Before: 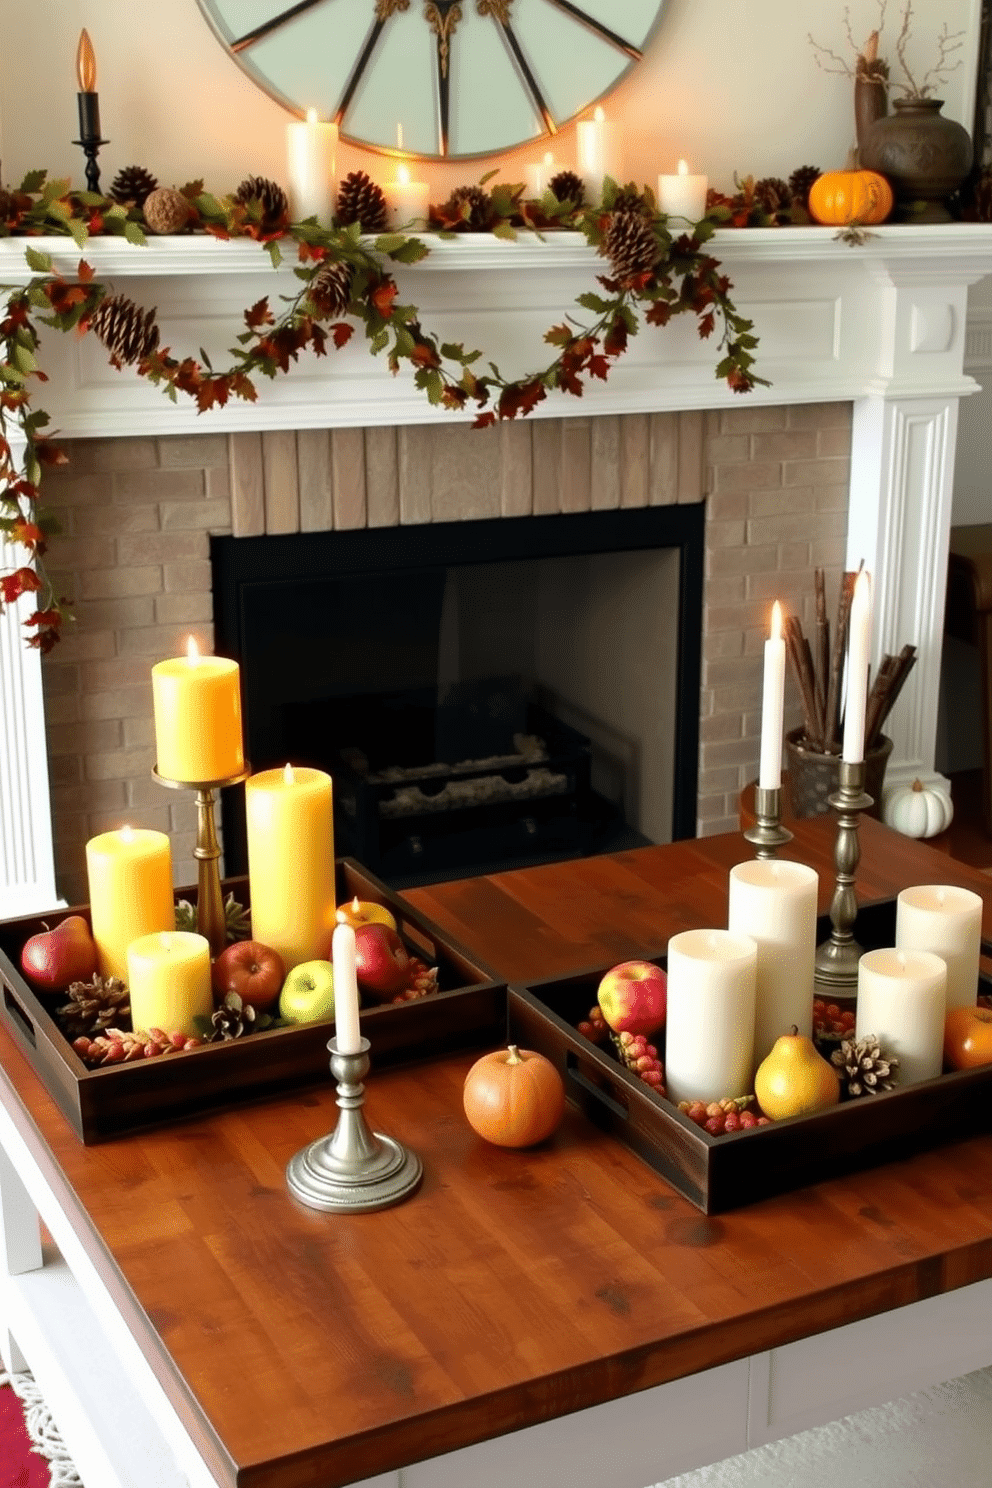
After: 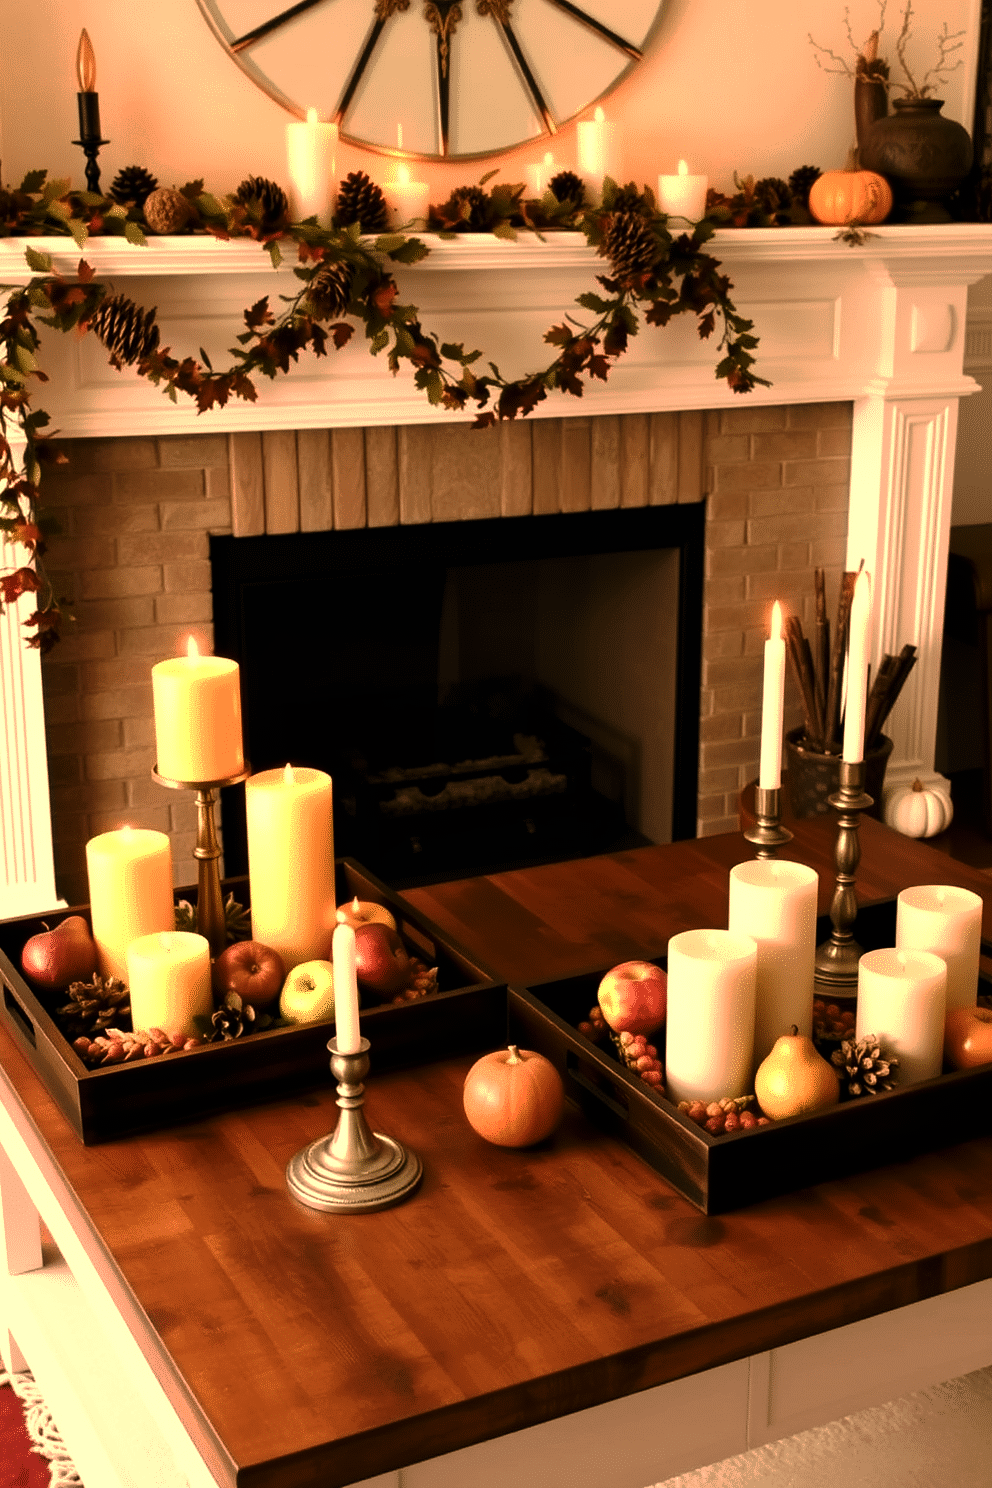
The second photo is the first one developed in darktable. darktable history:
tone curve: curves: ch0 [(0, 0) (0.003, 0.018) (0.011, 0.024) (0.025, 0.038) (0.044, 0.067) (0.069, 0.098) (0.1, 0.13) (0.136, 0.165) (0.177, 0.205) (0.224, 0.249) (0.277, 0.304) (0.335, 0.365) (0.399, 0.432) (0.468, 0.505) (0.543, 0.579) (0.623, 0.652) (0.709, 0.725) (0.801, 0.802) (0.898, 0.876) (1, 1)], preserve colors none
levels: levels [0, 0.618, 1]
color balance rgb: perceptual saturation grading › global saturation 20%, perceptual saturation grading › highlights -25%, perceptual saturation grading › shadows 25%
white balance: red 1.467, blue 0.684
